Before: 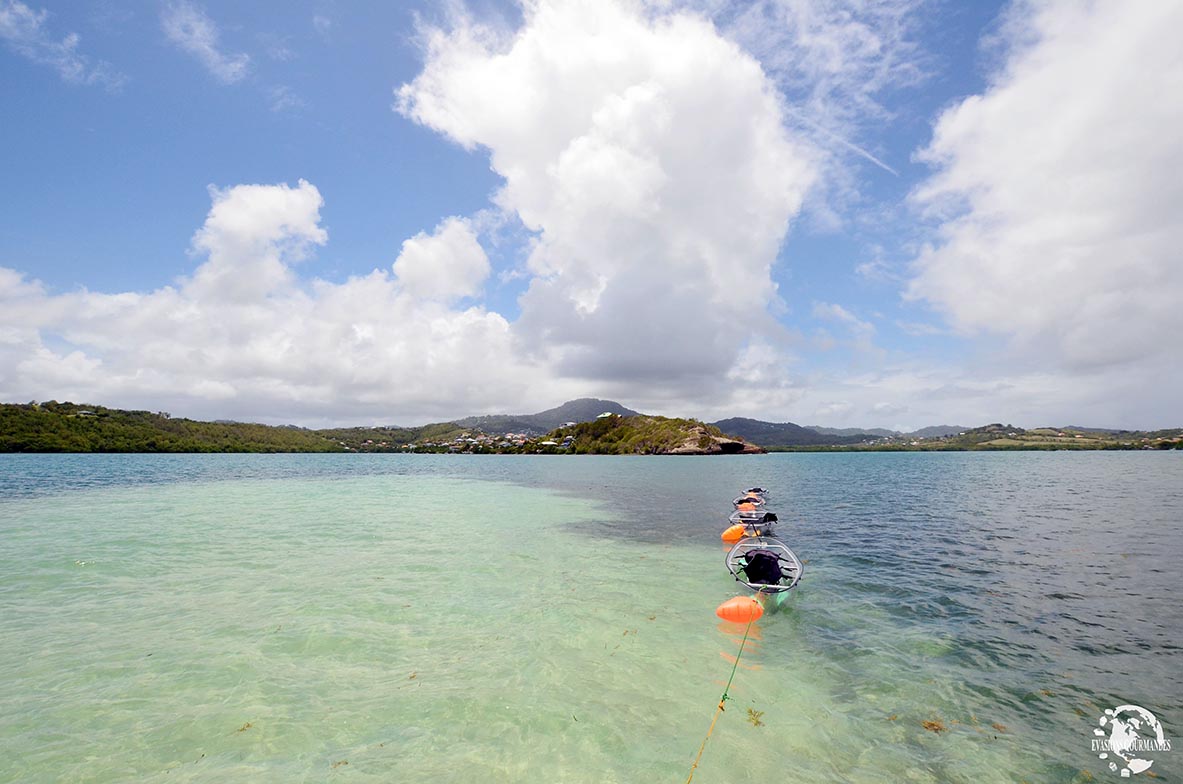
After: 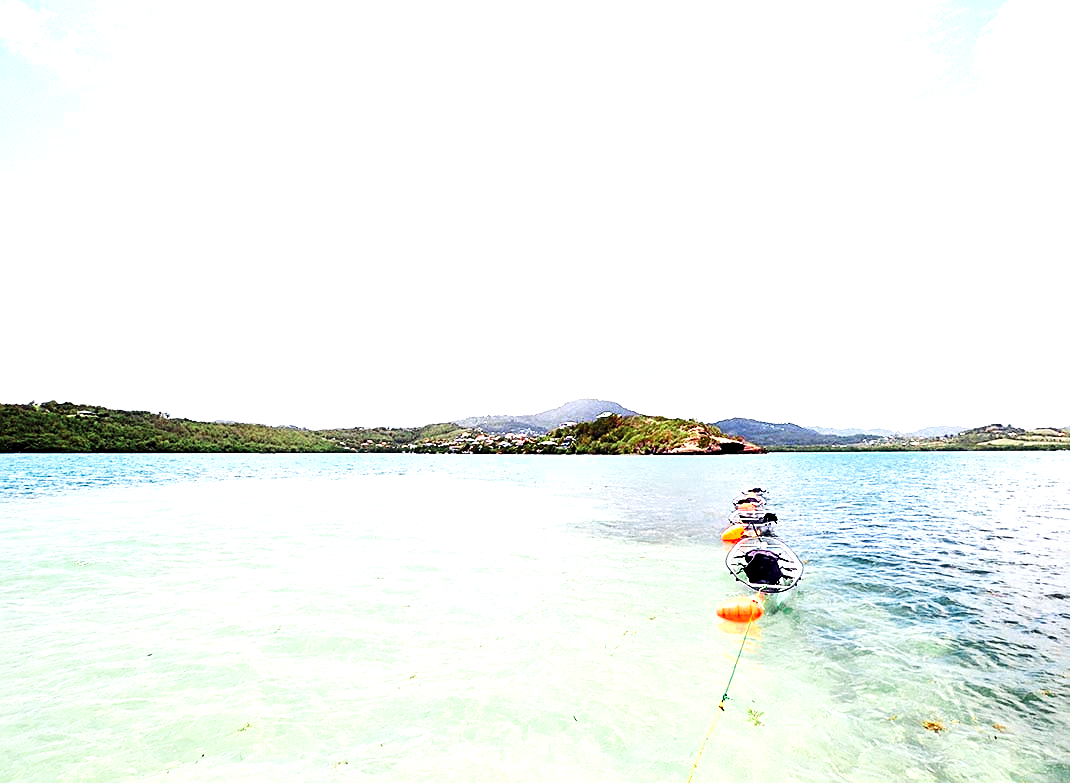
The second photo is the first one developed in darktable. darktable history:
crop: right 9.514%, bottom 0.032%
tone curve: curves: ch0 [(0, 0) (0.003, 0) (0.011, 0) (0.025, 0) (0.044, 0.006) (0.069, 0.024) (0.1, 0.038) (0.136, 0.052) (0.177, 0.08) (0.224, 0.112) (0.277, 0.145) (0.335, 0.206) (0.399, 0.284) (0.468, 0.372) (0.543, 0.477) (0.623, 0.593) (0.709, 0.717) (0.801, 0.815) (0.898, 0.92) (1, 1)], preserve colors none
color zones: curves: ch0 [(0, 0.466) (0.128, 0.466) (0.25, 0.5) (0.375, 0.456) (0.5, 0.5) (0.625, 0.5) (0.737, 0.652) (0.875, 0.5)]; ch1 [(0, 0.603) (0.125, 0.618) (0.261, 0.348) (0.372, 0.353) (0.497, 0.363) (0.611, 0.45) (0.731, 0.427) (0.875, 0.518) (0.998, 0.652)]; ch2 [(0, 0.559) (0.125, 0.451) (0.253, 0.564) (0.37, 0.578) (0.5, 0.466) (0.625, 0.471) (0.731, 0.471) (0.88, 0.485)]
exposure: black level correction 0.001, exposure 1.398 EV, compensate exposure bias true, compensate highlight preservation false
sharpen: on, module defaults
contrast brightness saturation: contrast 0.1, brightness 0.027, saturation 0.09
